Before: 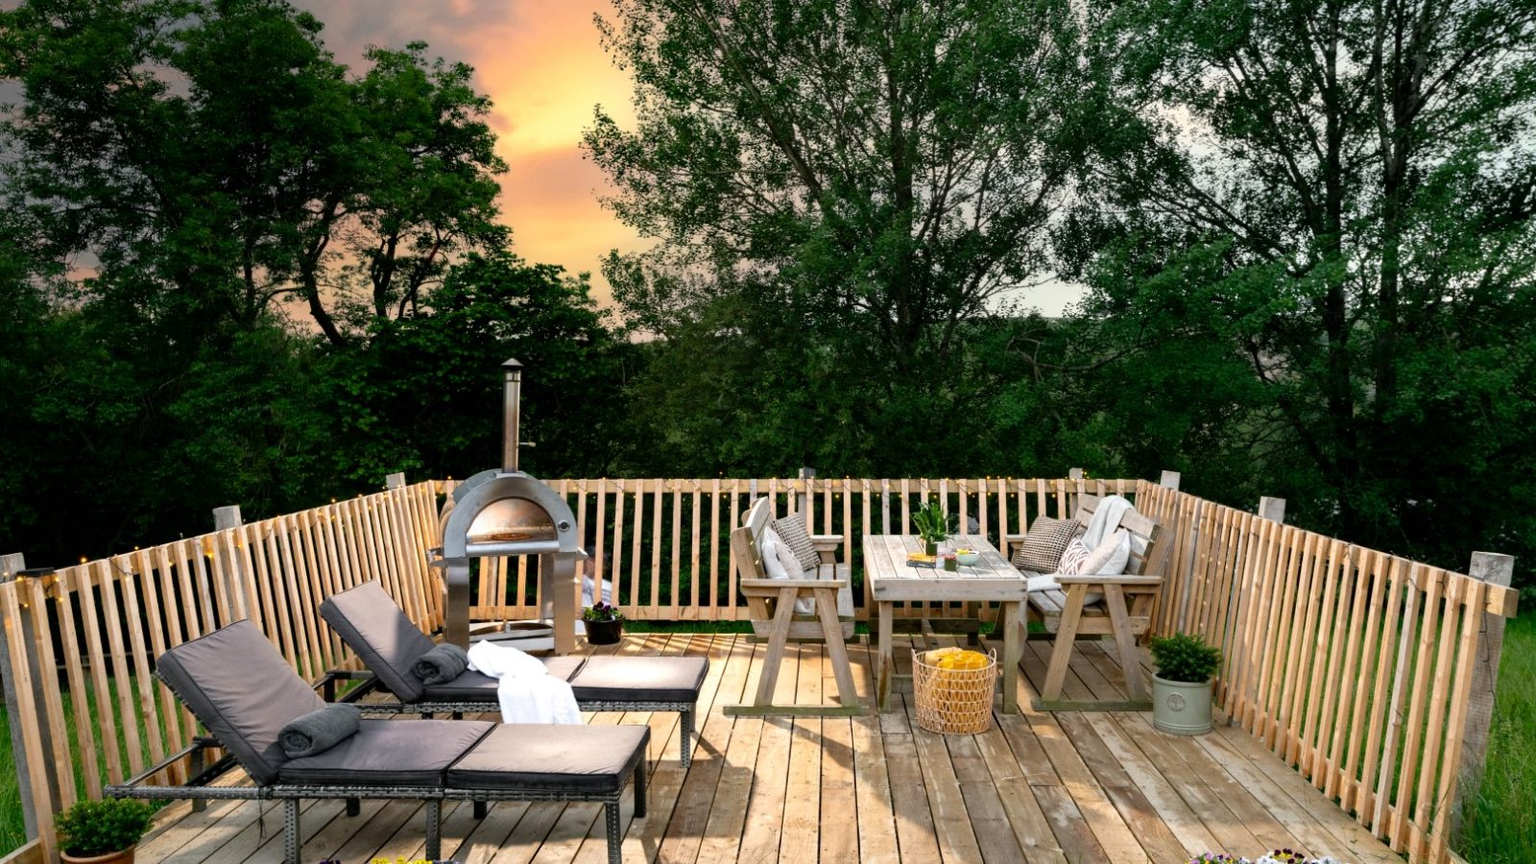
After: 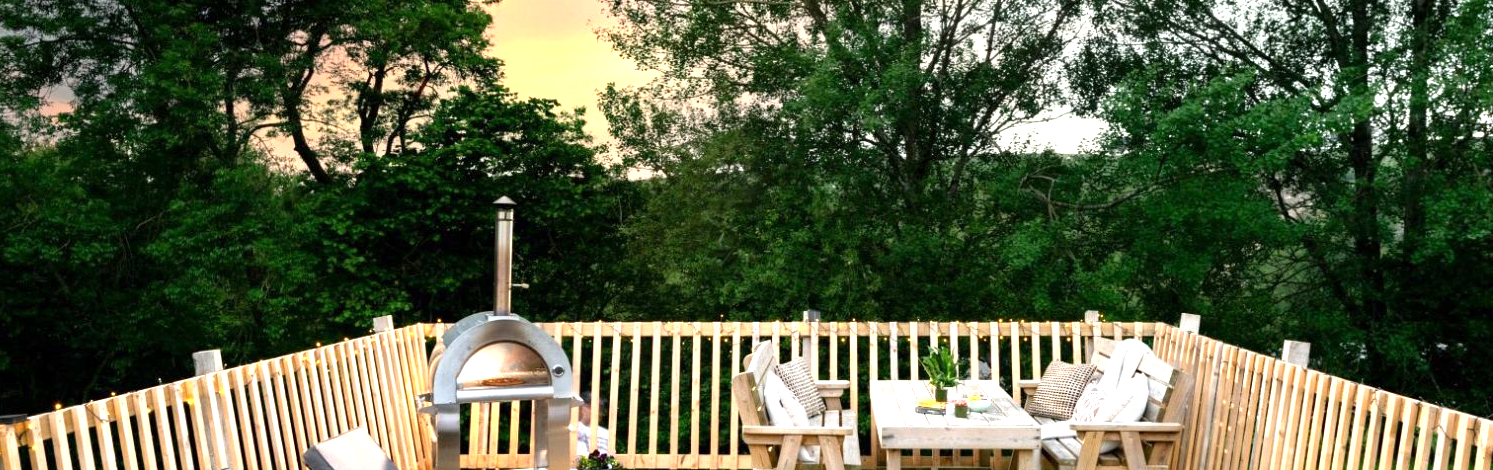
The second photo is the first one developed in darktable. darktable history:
crop: left 1.833%, top 19.686%, right 4.847%, bottom 28.002%
exposure: exposure 1 EV, compensate highlight preservation false
